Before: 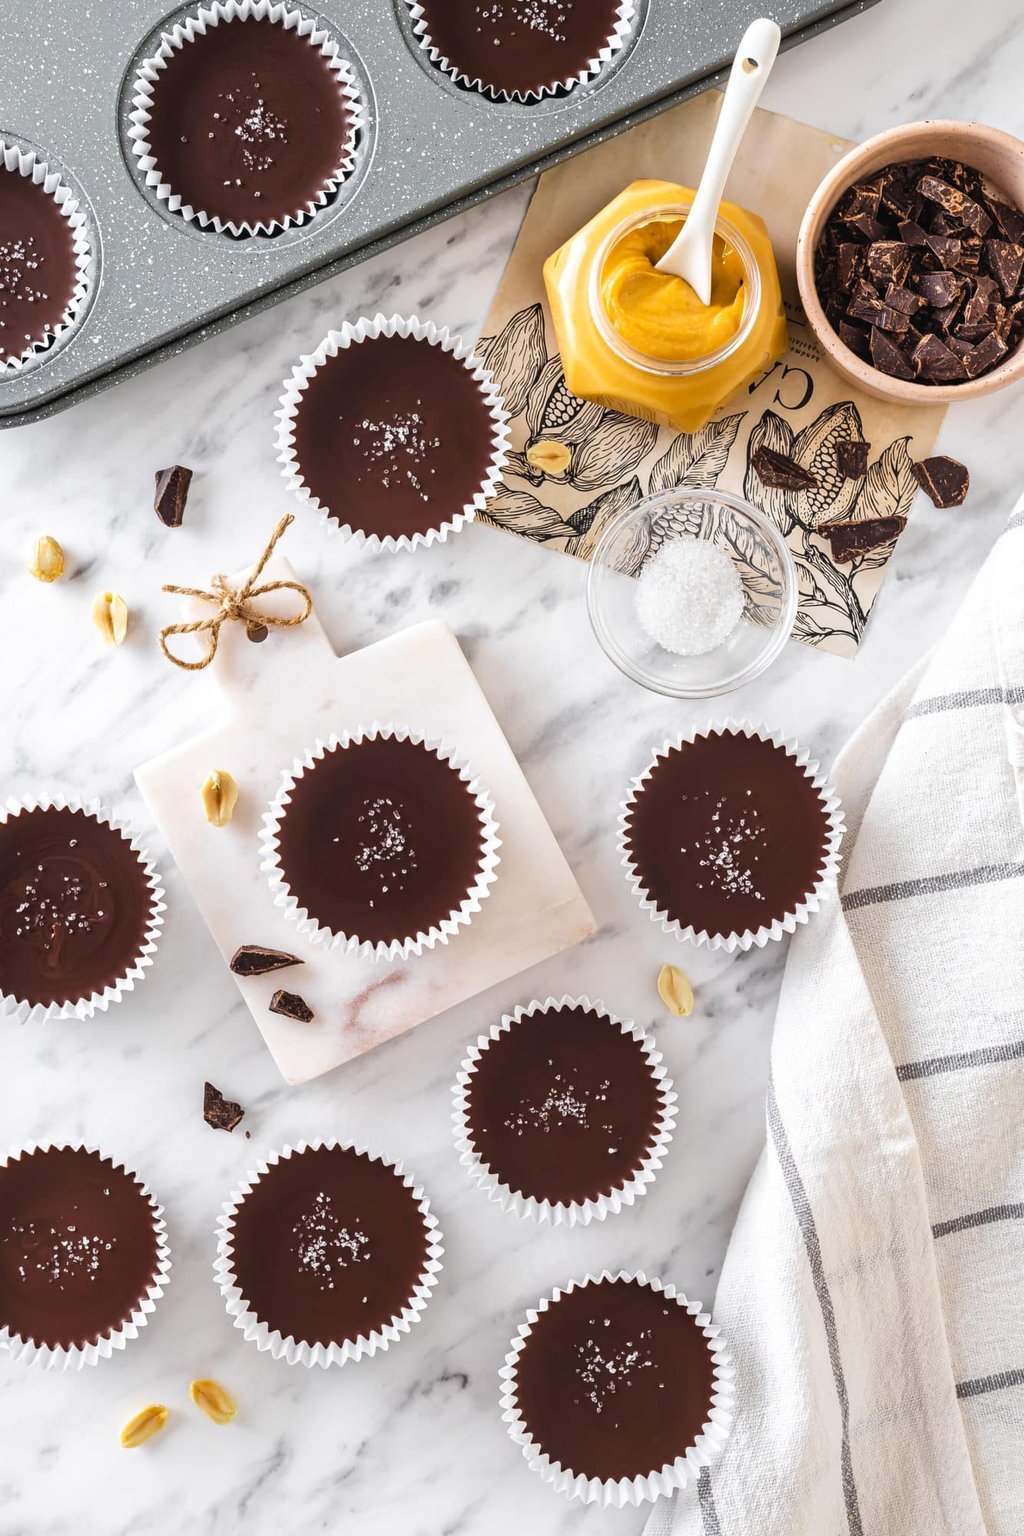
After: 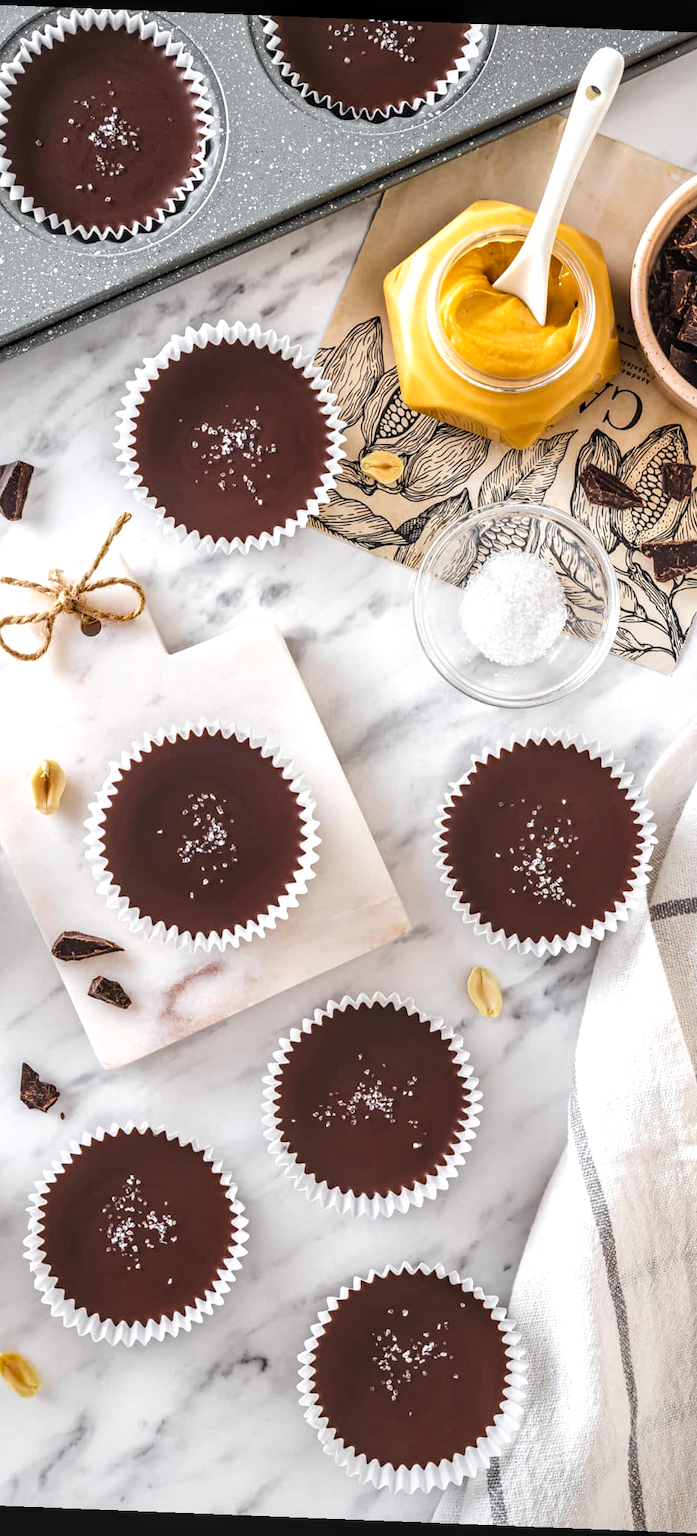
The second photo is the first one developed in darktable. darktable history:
crop and rotate: left 18.442%, right 15.508%
exposure: exposure 0.191 EV, compensate highlight preservation false
local contrast: detail 130%
rotate and perspective: rotation 2.27°, automatic cropping off
